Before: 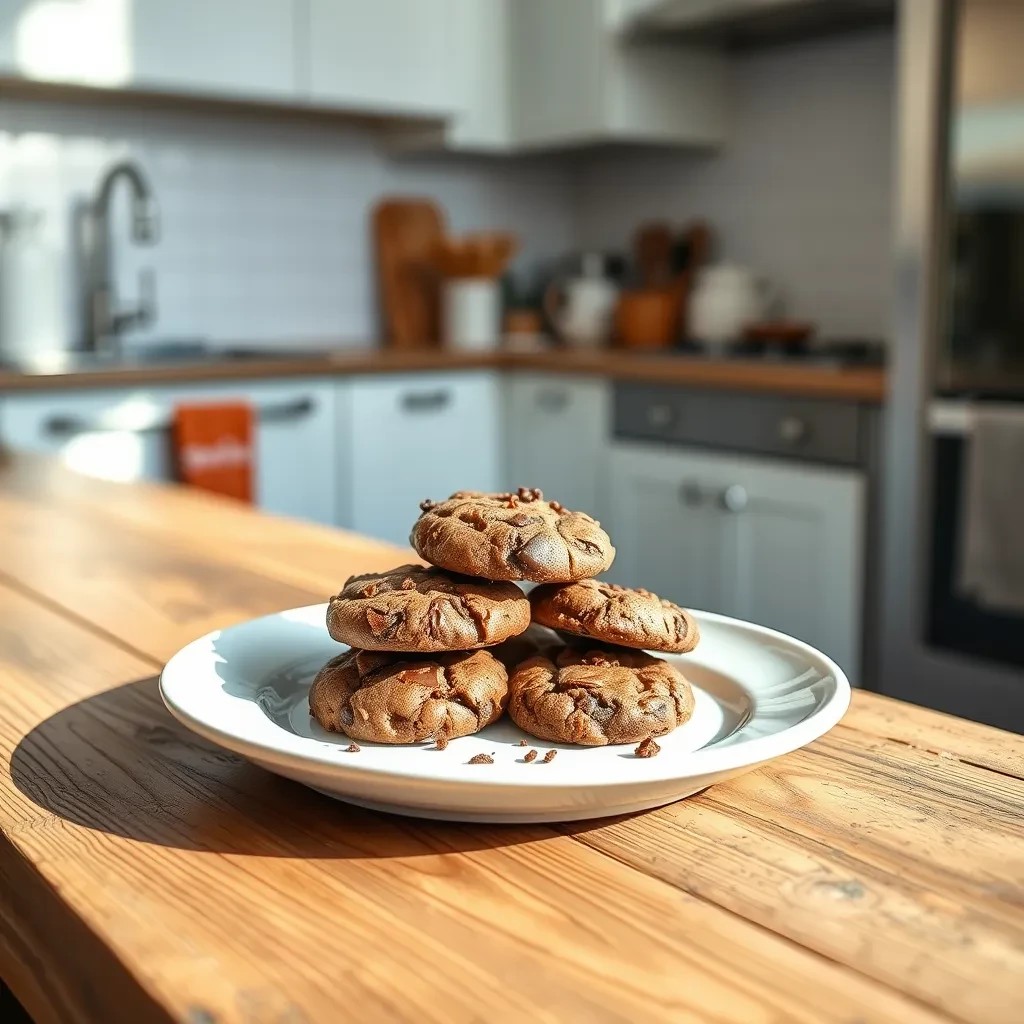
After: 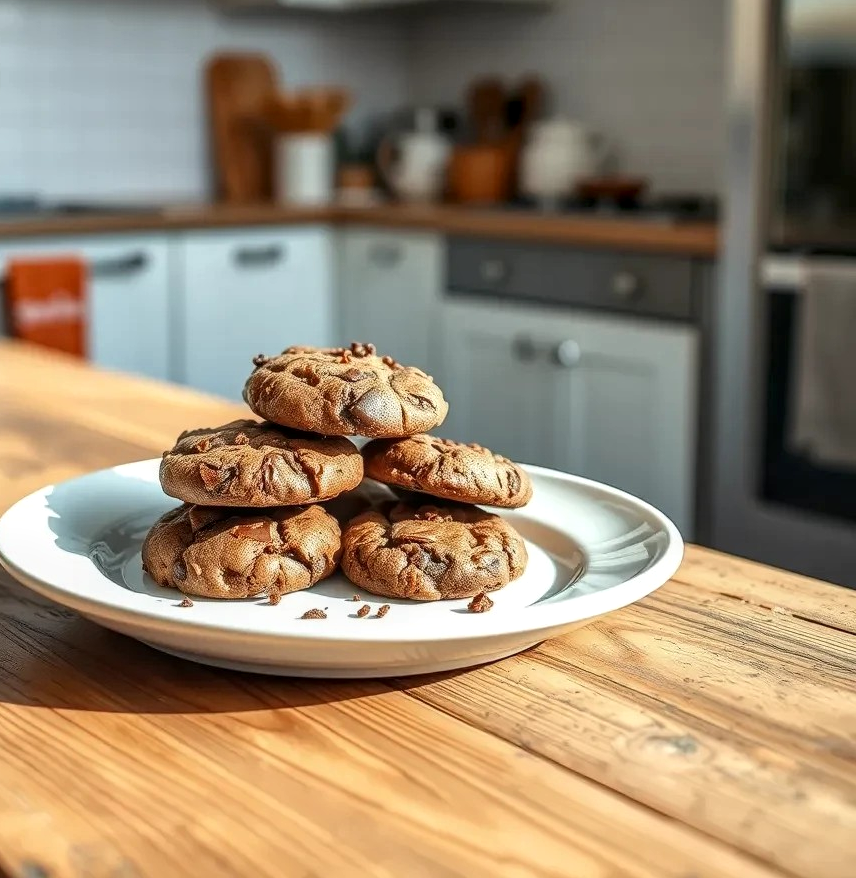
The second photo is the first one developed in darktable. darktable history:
local contrast: on, module defaults
crop: left 16.315%, top 14.246%
